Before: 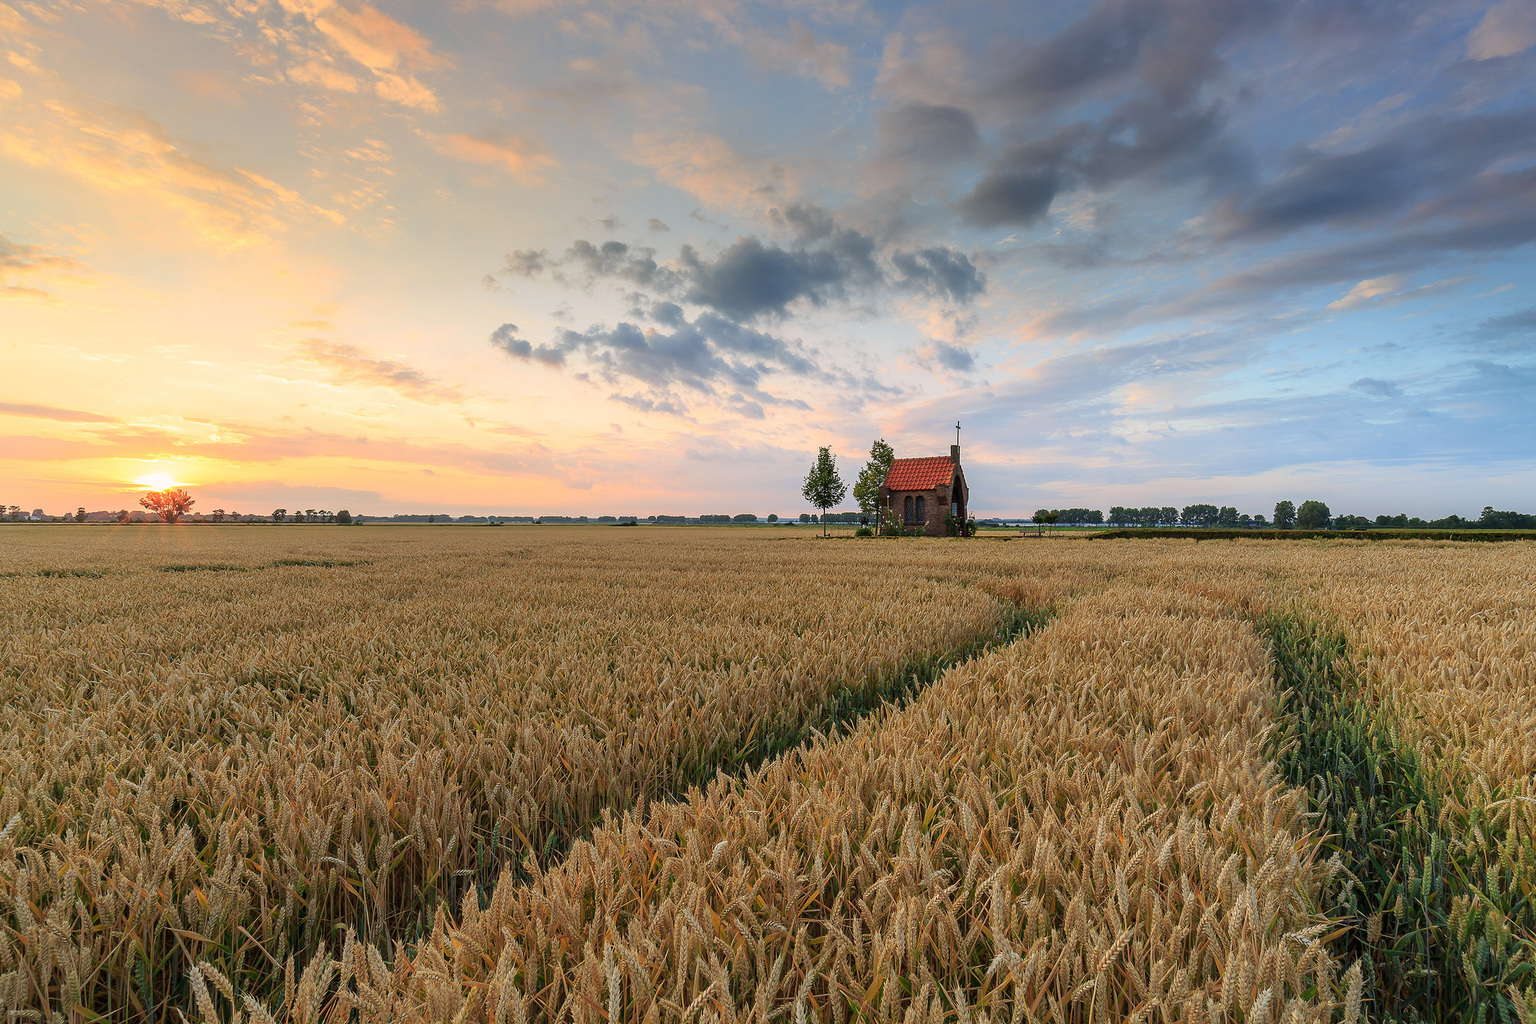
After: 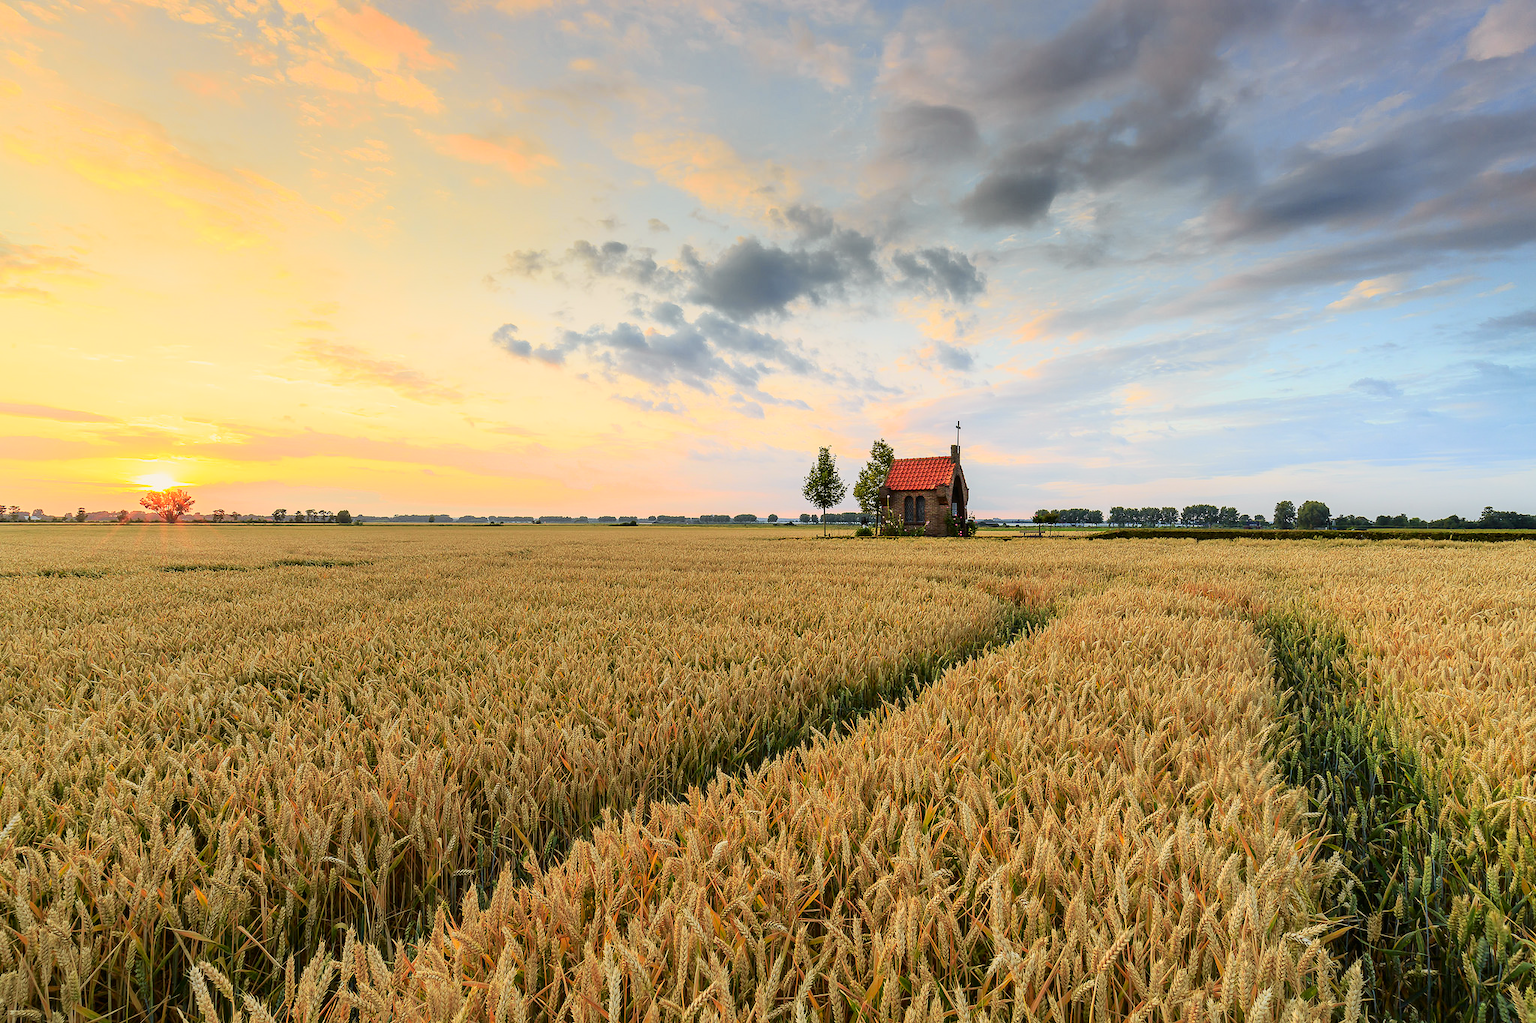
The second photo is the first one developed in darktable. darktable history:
color correction: highlights b* 2.99
tone curve: curves: ch0 [(0, 0.005) (0.103, 0.081) (0.196, 0.197) (0.391, 0.469) (0.491, 0.585) (0.638, 0.751) (0.822, 0.886) (0.997, 0.959)]; ch1 [(0, 0) (0.172, 0.123) (0.324, 0.253) (0.396, 0.388) (0.474, 0.479) (0.499, 0.498) (0.529, 0.528) (0.579, 0.614) (0.633, 0.677) (0.812, 0.856) (1, 1)]; ch2 [(0, 0) (0.411, 0.424) (0.459, 0.478) (0.5, 0.501) (0.517, 0.526) (0.553, 0.583) (0.609, 0.646) (0.708, 0.768) (0.839, 0.916) (1, 1)], color space Lab, independent channels, preserve colors none
velvia: strength 16.87%
